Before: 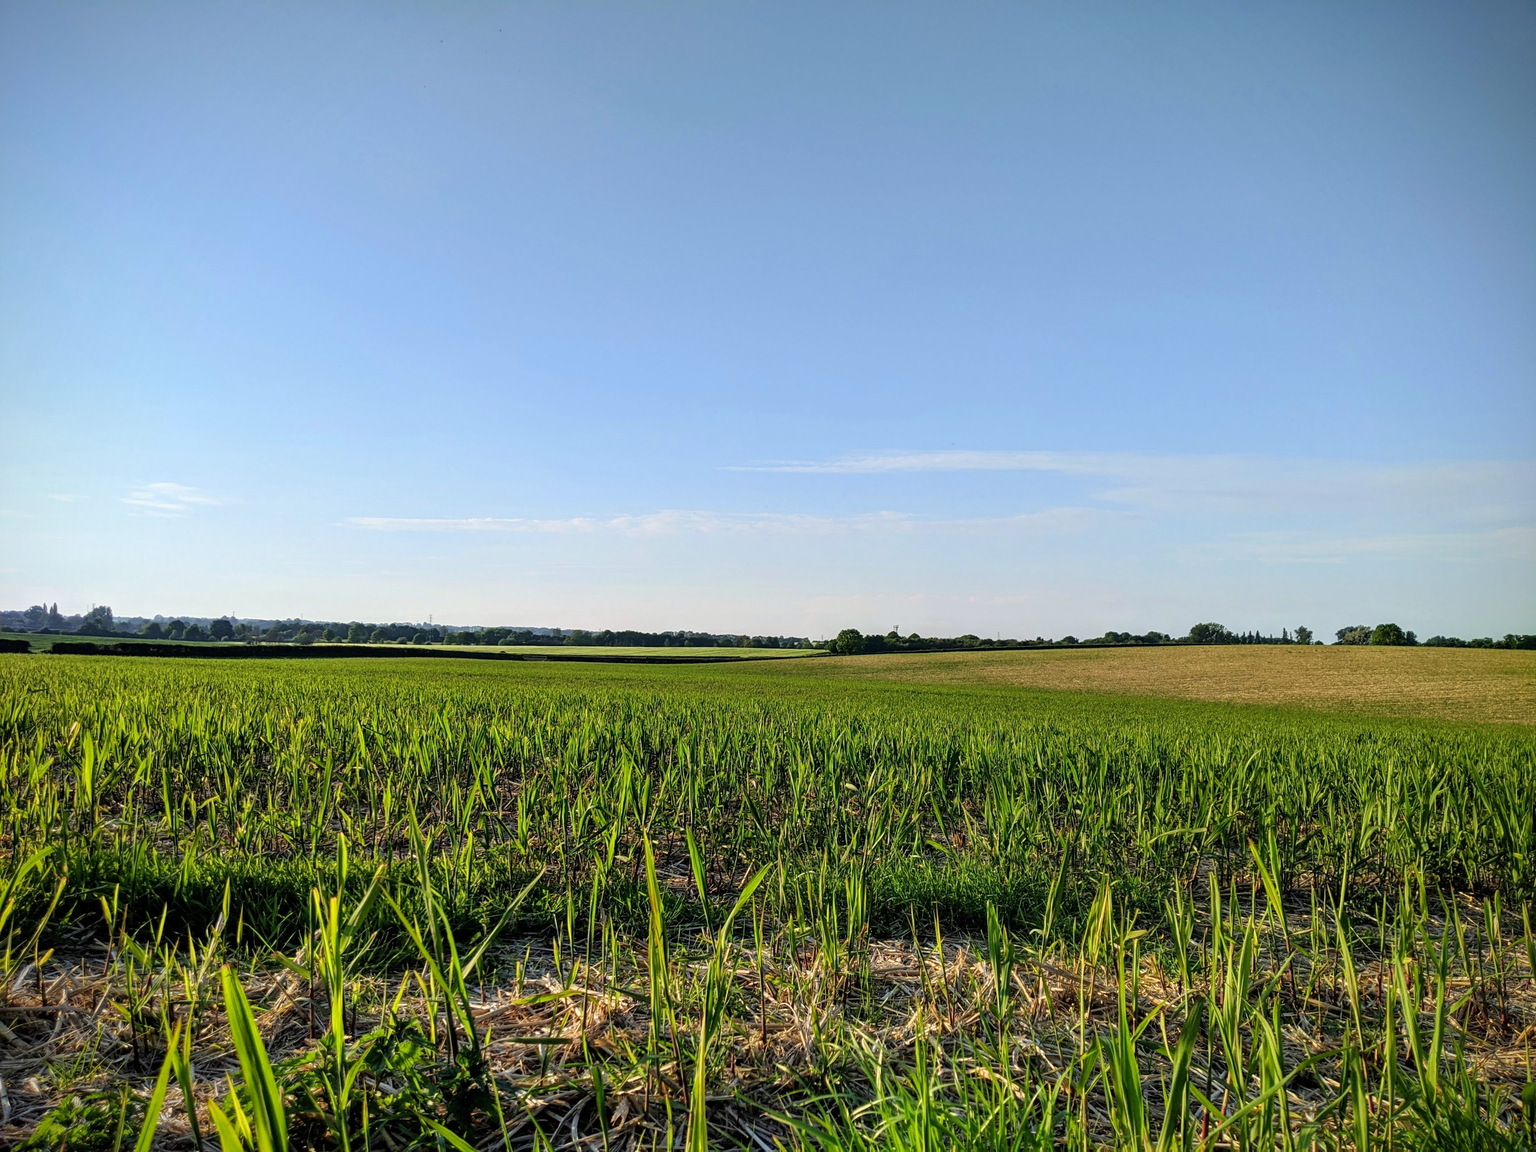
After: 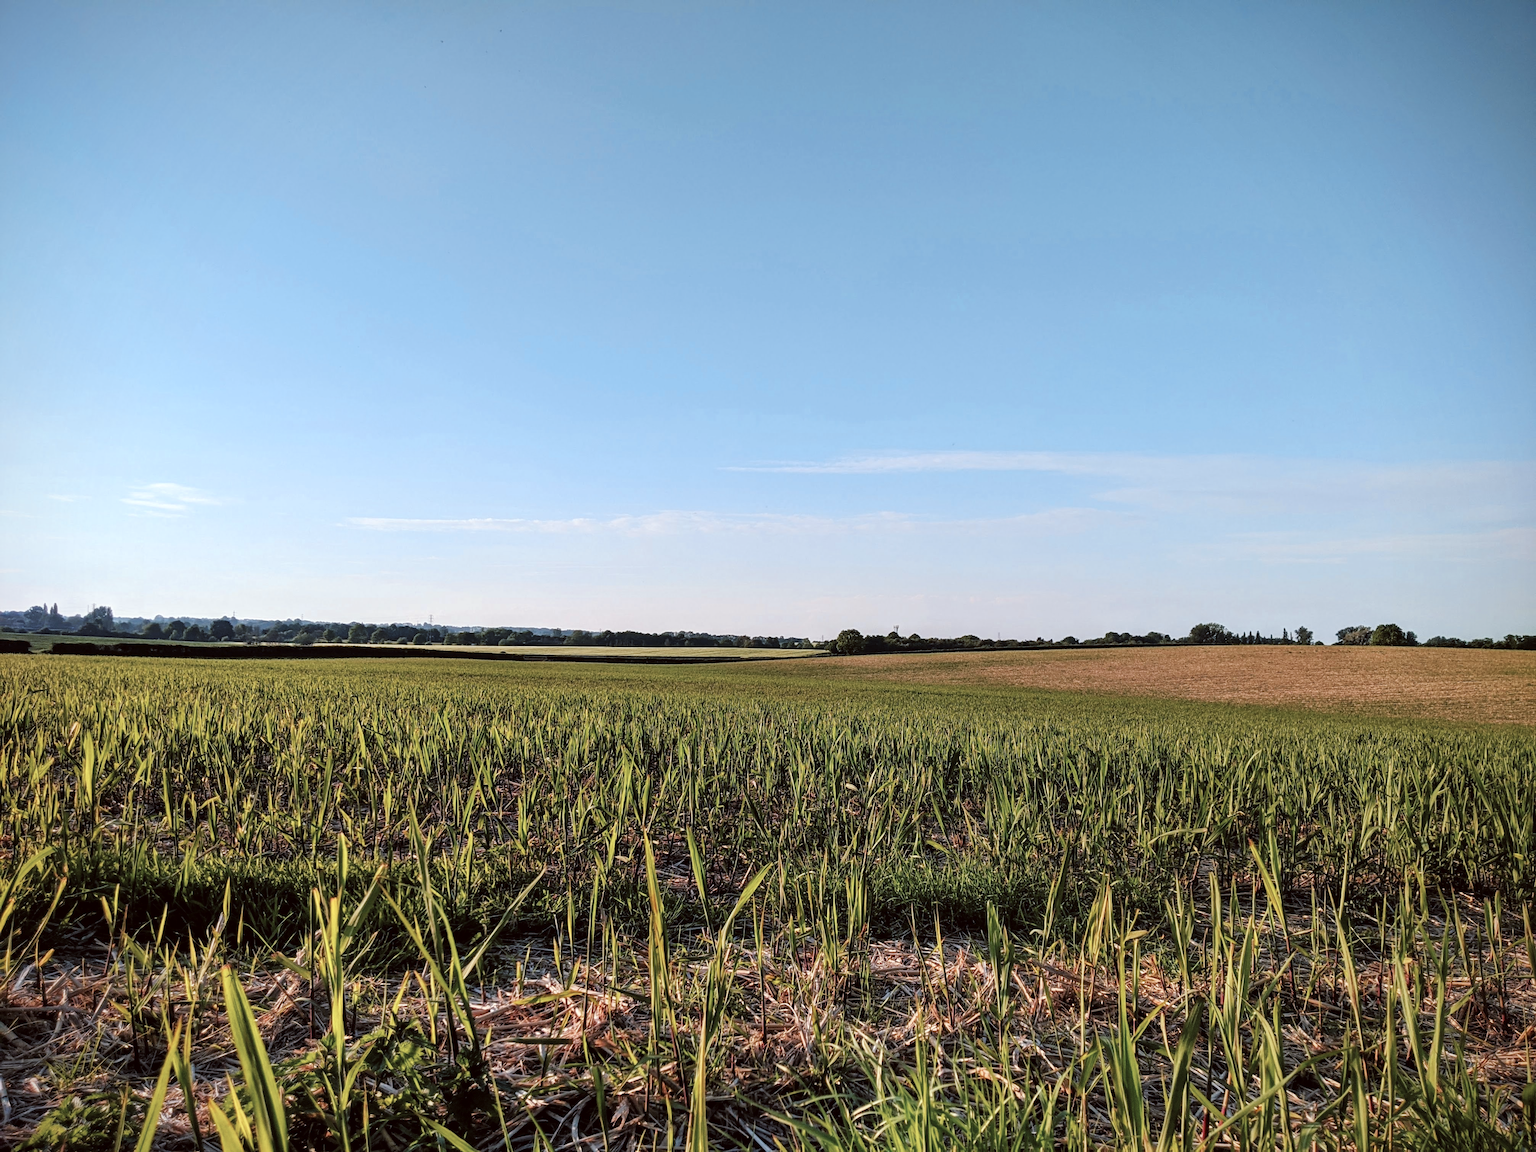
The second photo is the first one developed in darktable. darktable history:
tone curve: curves: ch0 [(0, 0) (0.003, 0.013) (0.011, 0.016) (0.025, 0.023) (0.044, 0.036) (0.069, 0.051) (0.1, 0.076) (0.136, 0.107) (0.177, 0.145) (0.224, 0.186) (0.277, 0.246) (0.335, 0.311) (0.399, 0.378) (0.468, 0.462) (0.543, 0.548) (0.623, 0.636) (0.709, 0.728) (0.801, 0.816) (0.898, 0.9) (1, 1)], preserve colors none
color look up table: target L [96.74, 91.92, 94.85, 82.04, 82.76, 74.15, 73.84, 67.26, 64.46, 39.7, 11.22, 200.78, 102.82, 81.86, 64.85, 52.06, 57.4, 51.29, 44.61, 51.35, 42.87, 34.84, 30.02, 23.7, 20.39, 72.81, 71.22, 54.6, 57.25, 45.02, 54.07, 43.07, 48.28, 46.39, 40.95, 41.15, 29.37, 30.91, 25.9, 32.36, 27.34, 14, 2.31, 82.46, 77.44, 62.89, 63.38, 41.34, 30.25], target a [-4.925, -2.15, -25.62, 2.044, -16.57, 8.42, -35.95, -7.902, -29.36, -21.55, -4.941, 0, 0, 17.47, 41.59, 58.2, 31.24, 47.34, 62.16, 22.76, 60.34, 51.22, 16.85, 34.52, 38.44, 22.96, 20.81, 55.9, 43.8, 66.82, 29.95, 62.38, 3.653, 10.12, 1.936, 14.83, 49.53, 47.95, 49.66, 1.911, 29.77, 36.45, 11.16, -2.364, -31.04, -1.974, -16.96, -18.84, -3.801], target b [32.92, 61.7, 0.842, 1.811, 51.39, 31.63, 40.04, 11.23, 11.2, 22.78, 11.7, -0.001, -0.002, 17.5, -3.081, 9.28, 28.99, 45.14, 53.21, 9.513, 28.24, 42.81, 27.59, 30.43, 24.97, -24.25, -6.421, -24.81, -37.55, -38.45, -16.42, -14.1, -56.02, -28.84, -45, -64.5, -44.57, -3.296, -71.15, -2.092, -5.034, -57.04, -29.63, -19.98, -23.44, -12.82, -41.99, -8.561, -26.63], num patches 49
